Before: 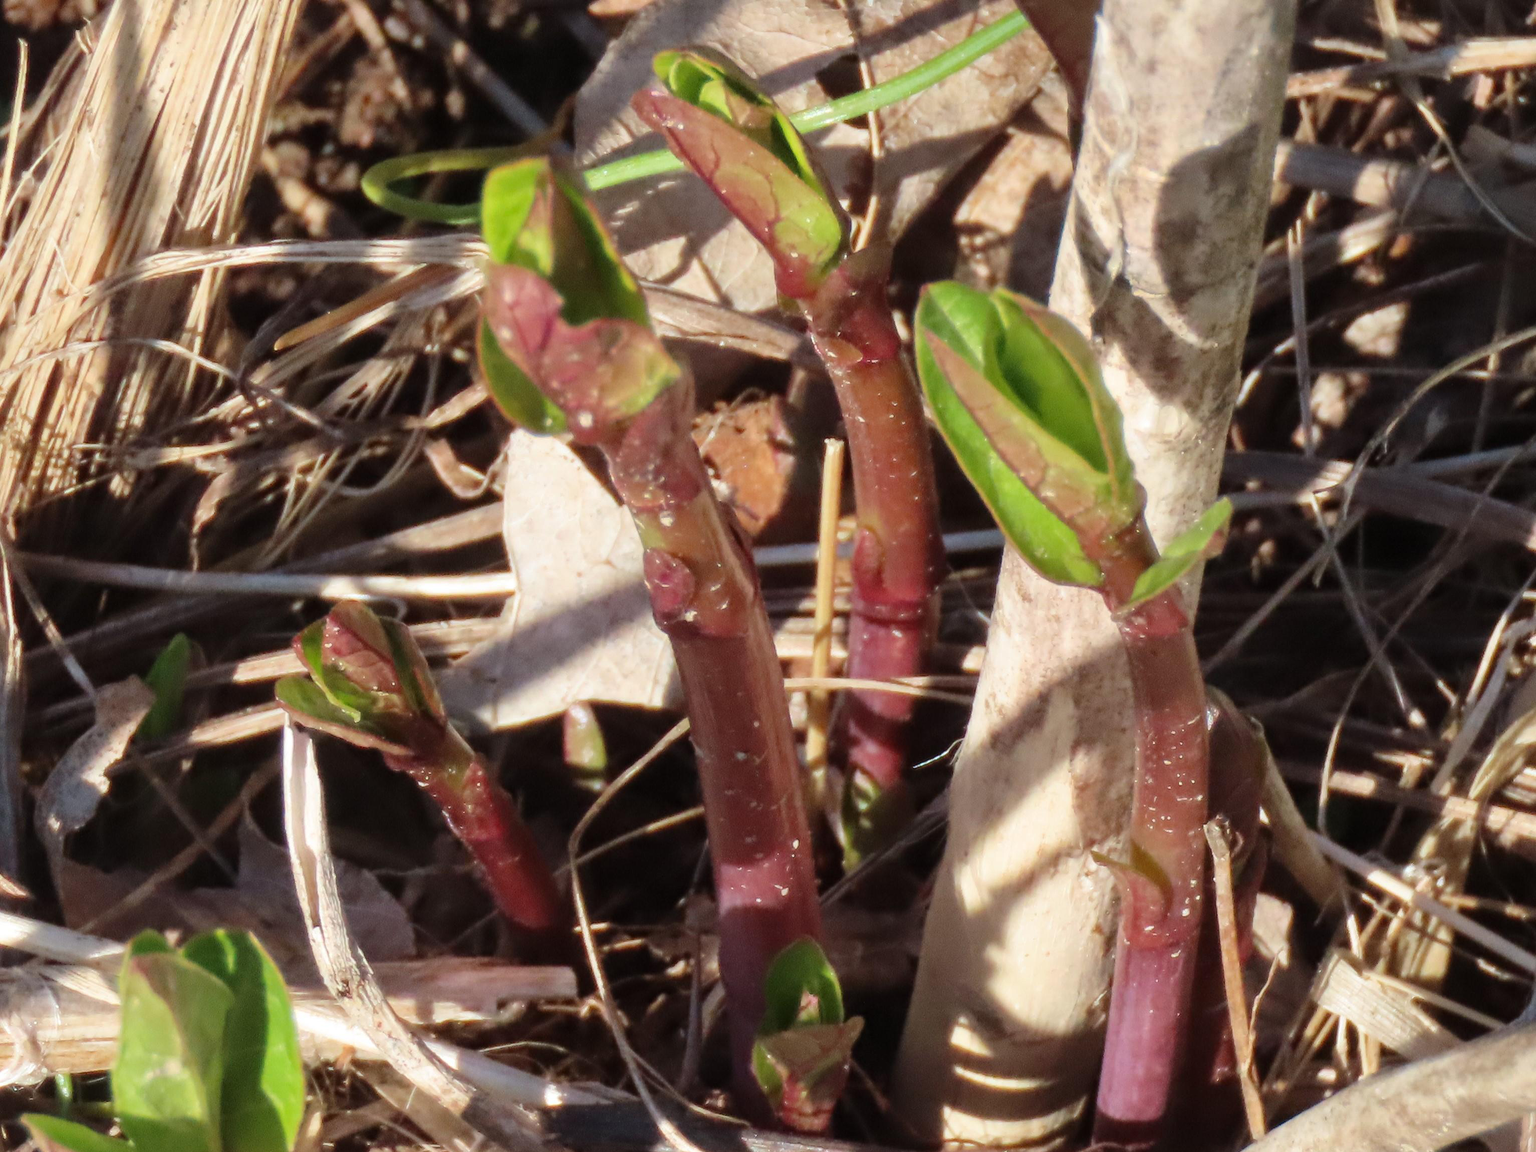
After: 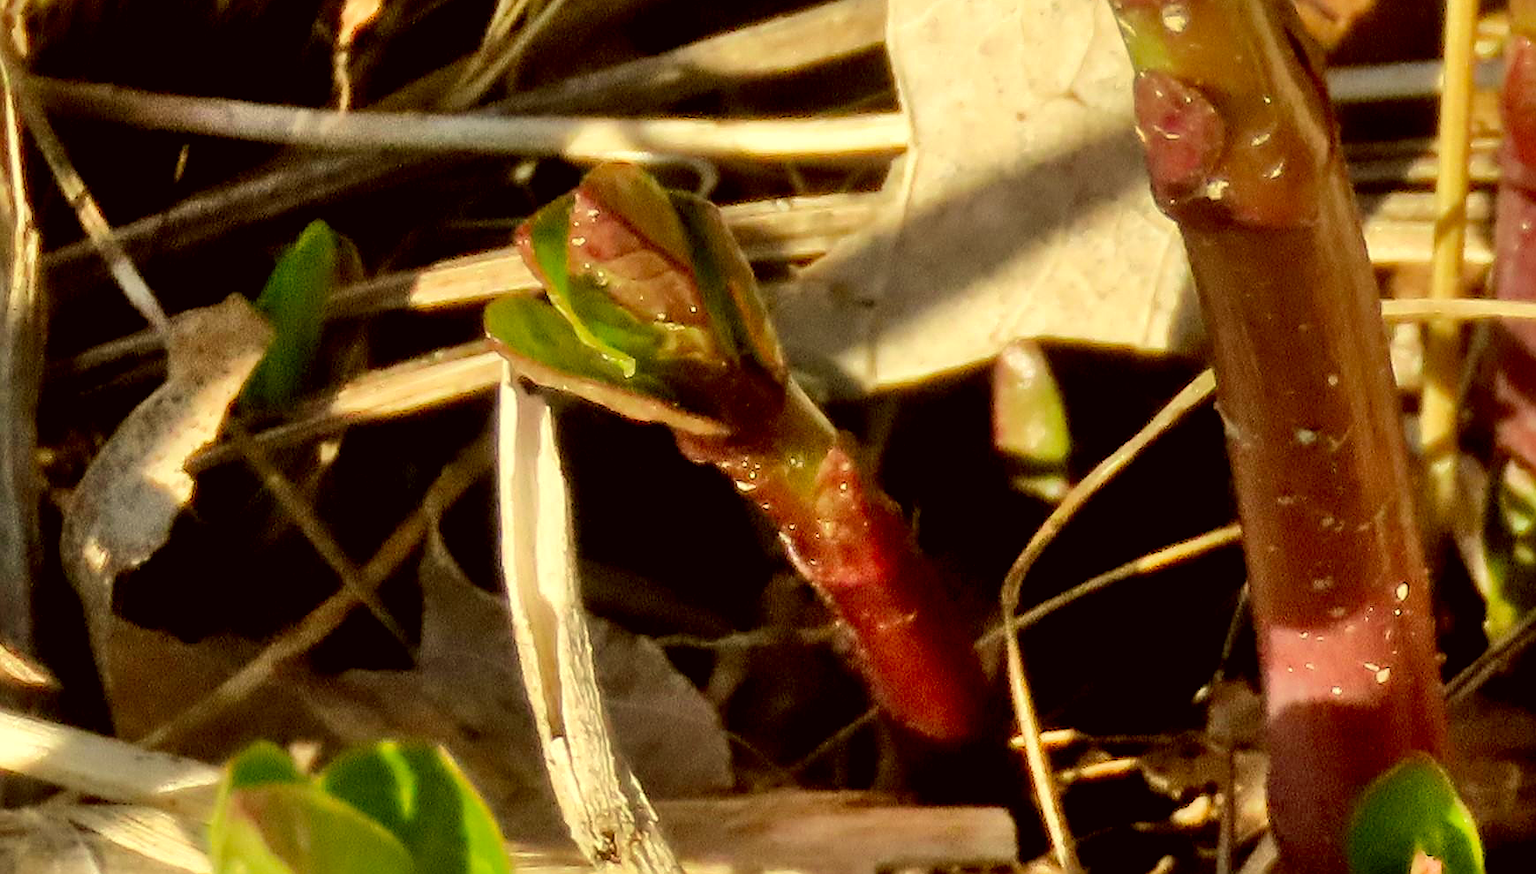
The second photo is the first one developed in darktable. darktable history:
sharpen: on, module defaults
exposure: black level correction 0.011, compensate highlight preservation false
crop: top 44.136%, right 43.218%, bottom 12.76%
levels: levels [0, 0.492, 0.984]
color correction: highlights a* 0.098, highlights b* 29.48, shadows a* -0.211, shadows b* 21.74
color calibration: illuminant same as pipeline (D50), adaptation XYZ, x 0.346, y 0.357, temperature 5022.78 K
shadows and highlights: highlights color adjustment 32.35%, low approximation 0.01, soften with gaussian
